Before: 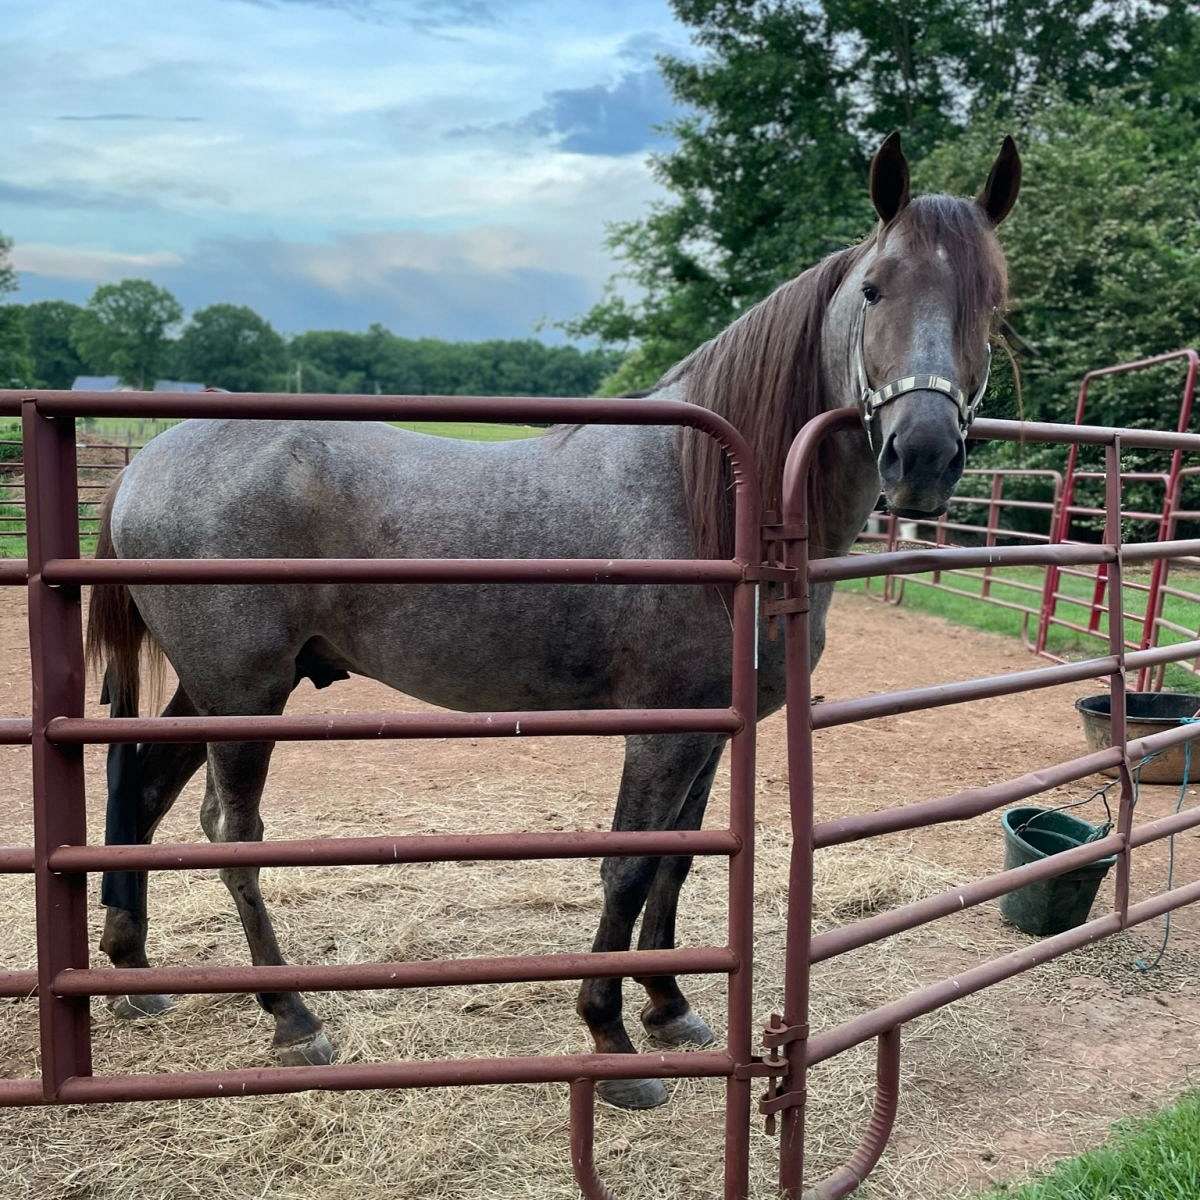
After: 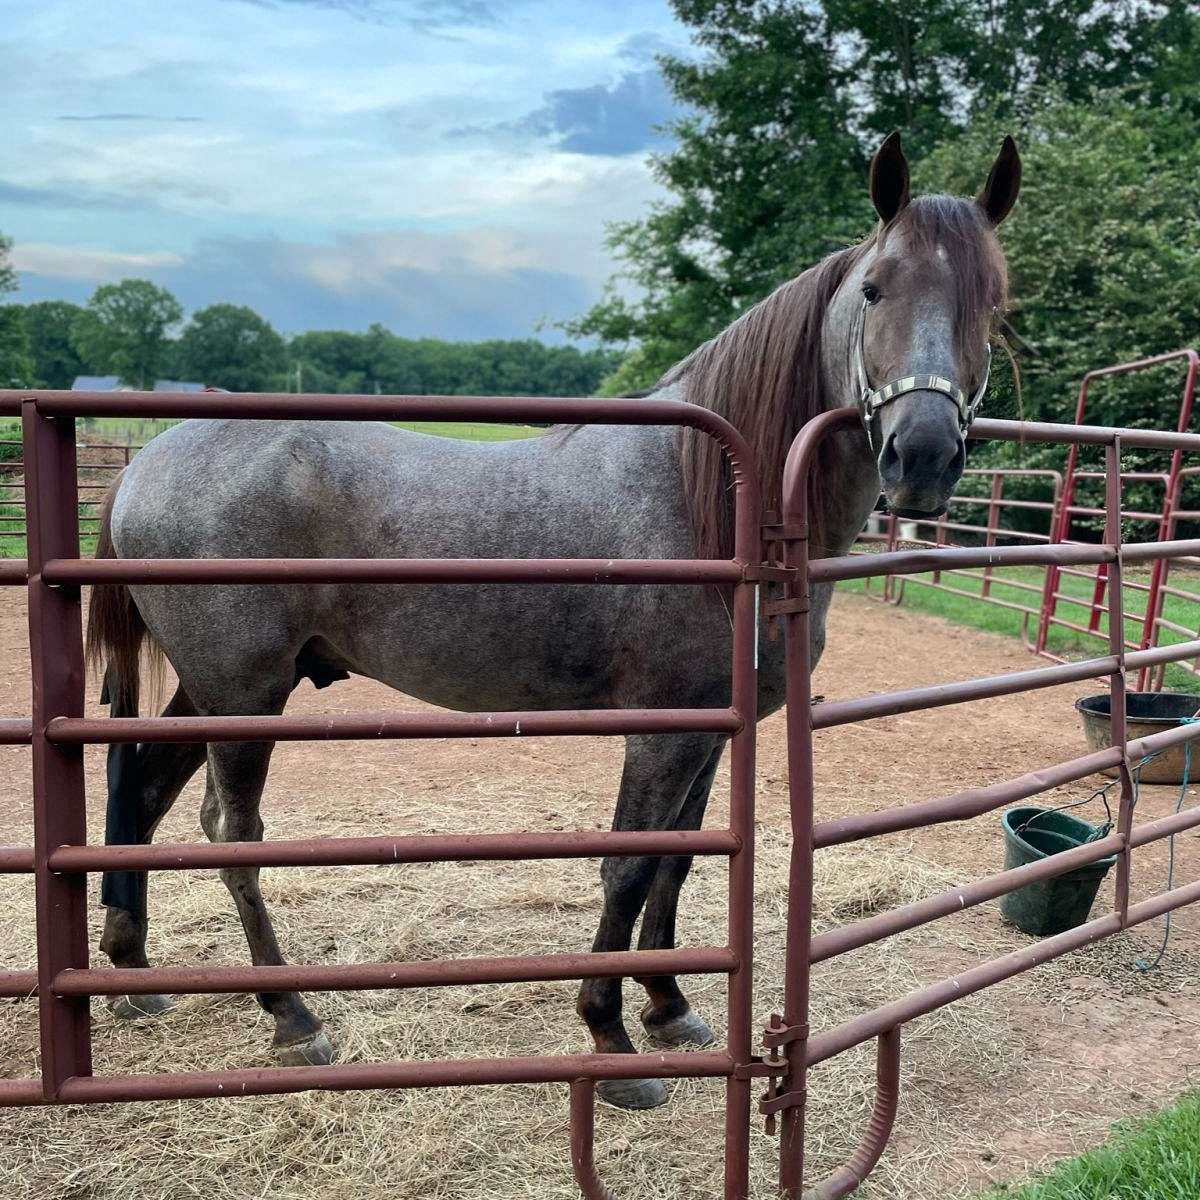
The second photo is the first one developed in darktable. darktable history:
shadows and highlights: shadows 12.66, white point adjustment 1.17, highlights -0.692, soften with gaussian
